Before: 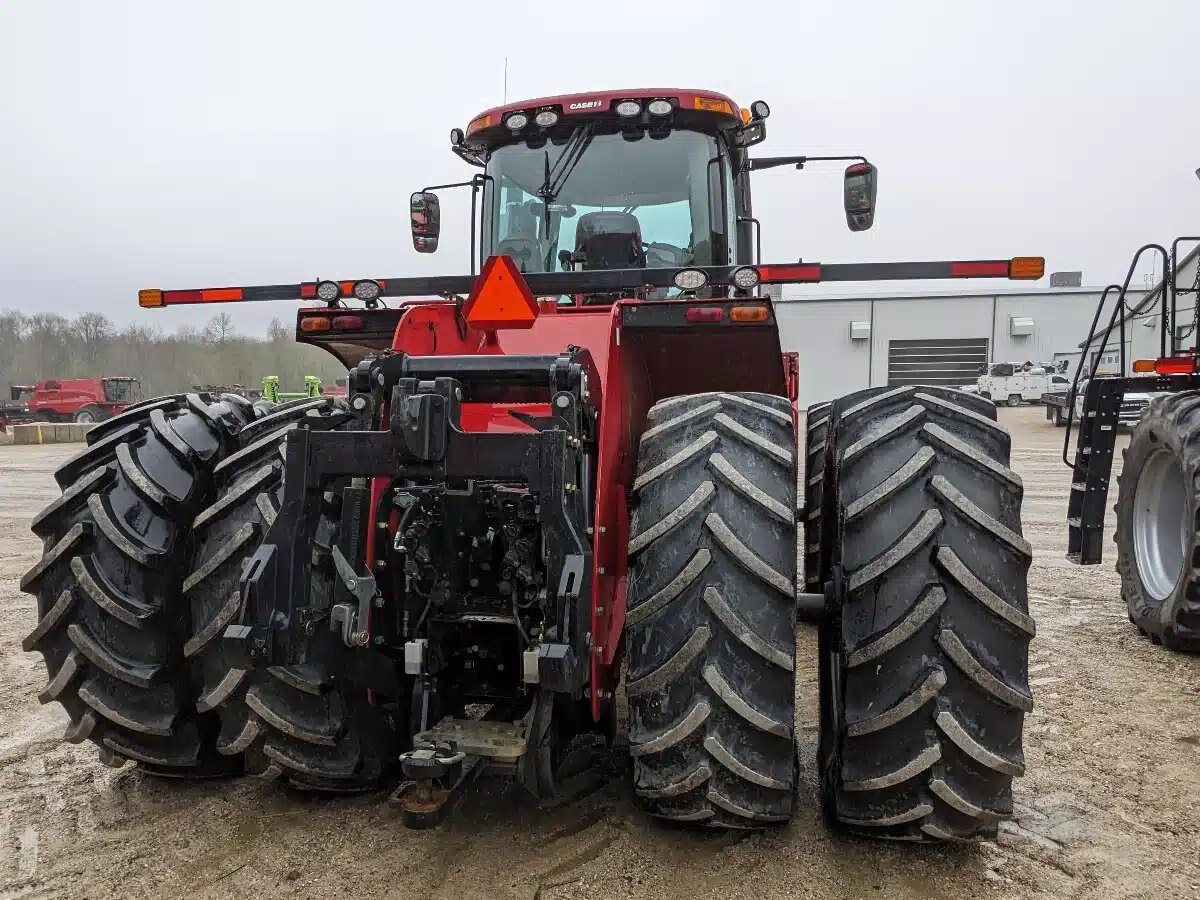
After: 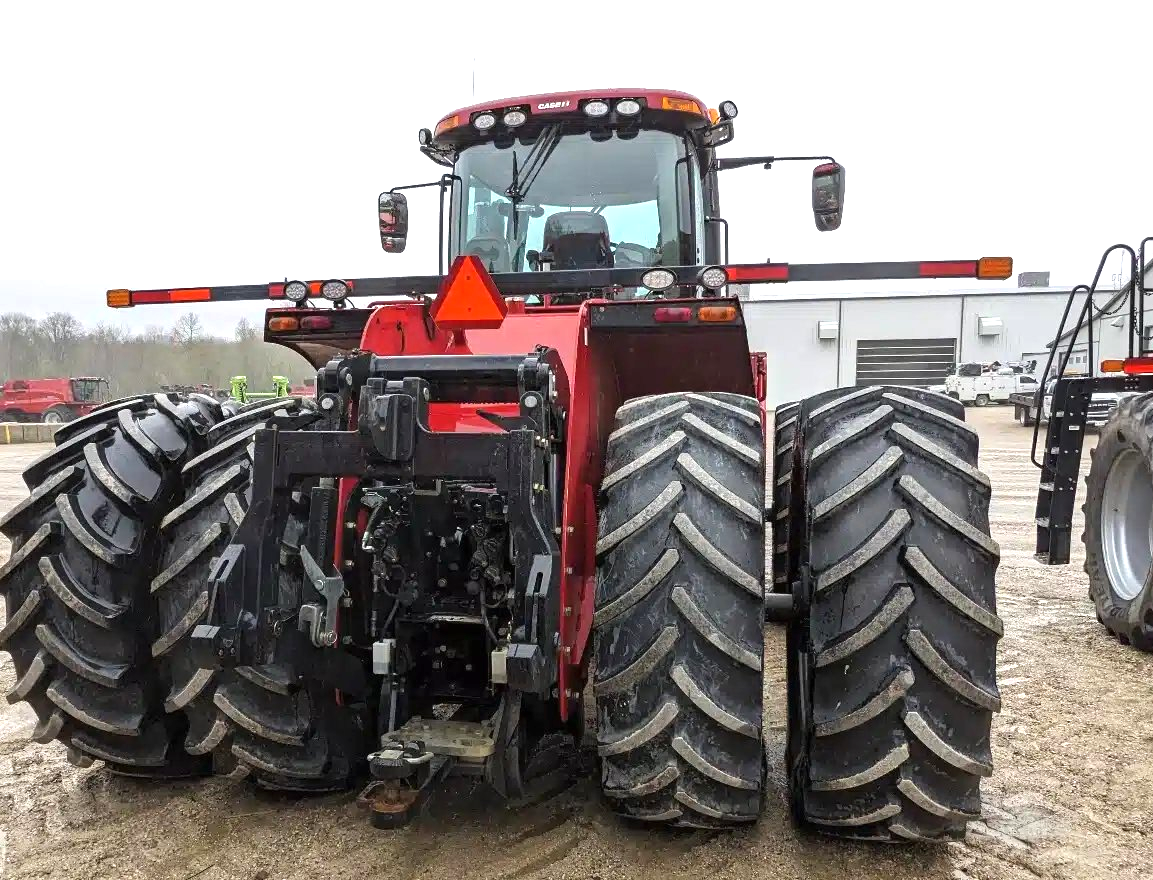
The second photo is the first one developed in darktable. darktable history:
exposure: black level correction 0, exposure 0.69 EV, compensate highlight preservation false
crop and rotate: left 2.748%, right 1.15%, bottom 2.199%
